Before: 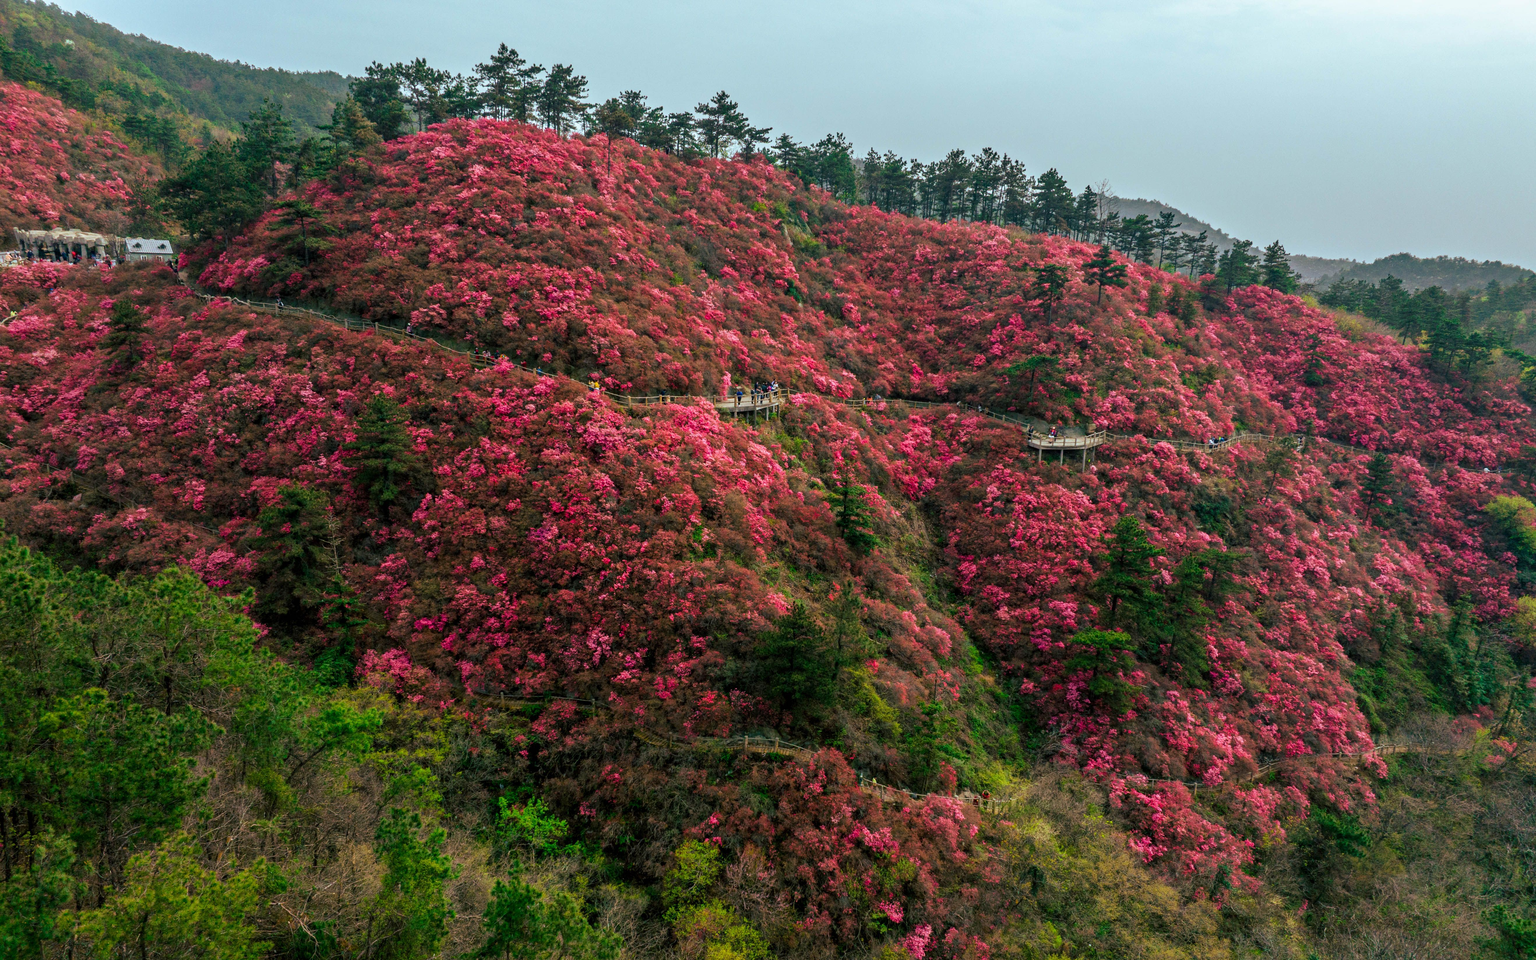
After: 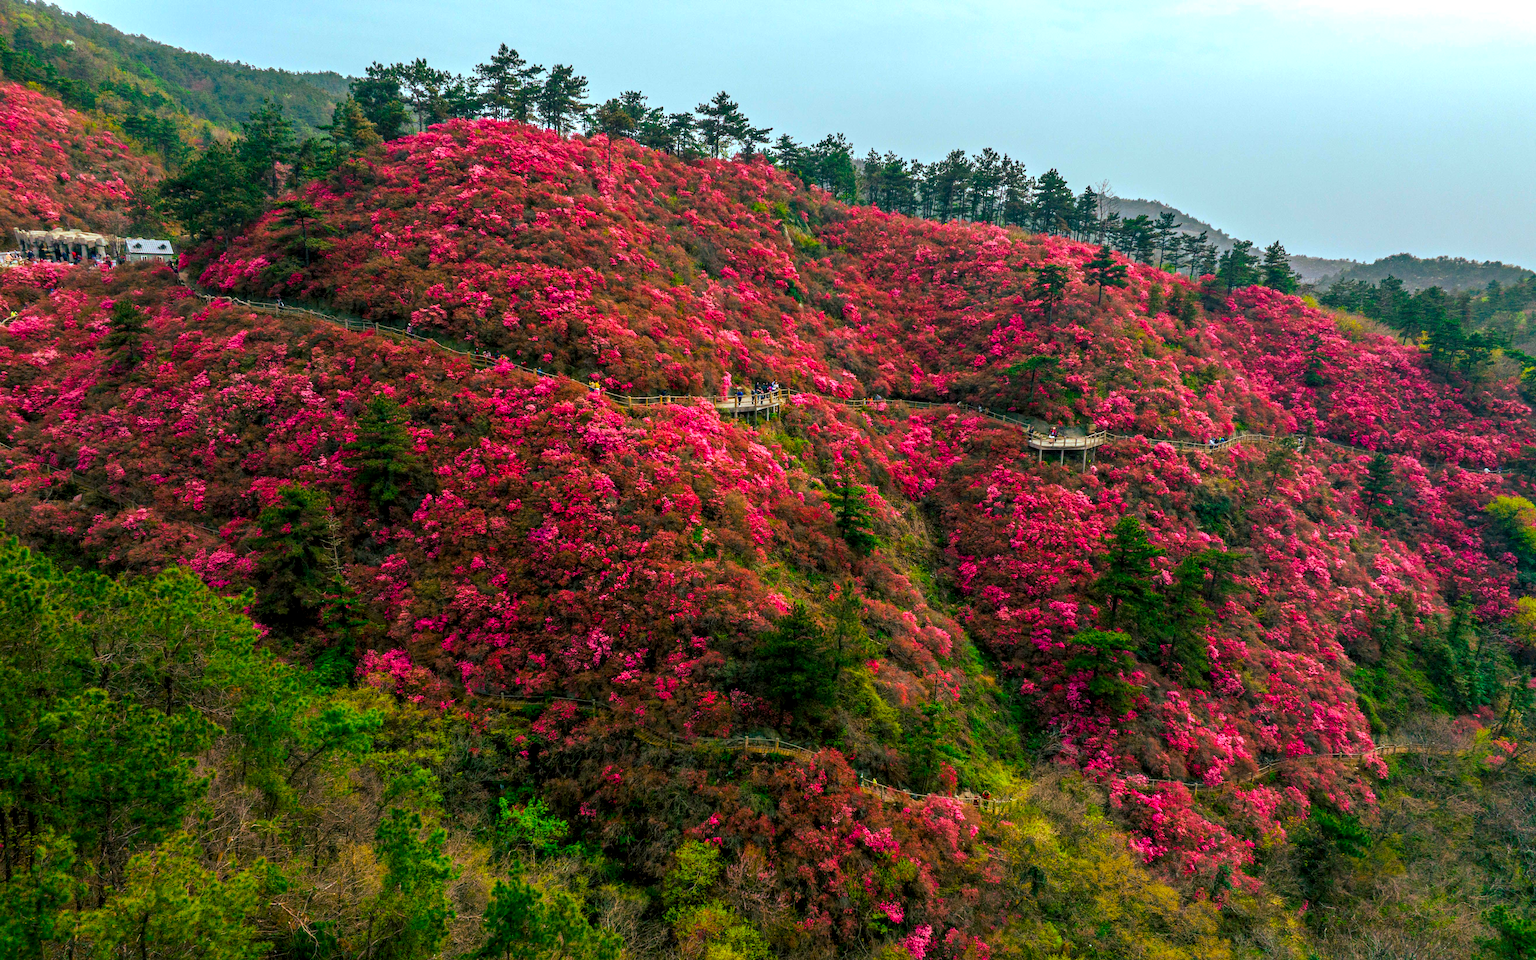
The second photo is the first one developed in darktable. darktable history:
local contrast: highlights 104%, shadows 102%, detail 119%, midtone range 0.2
color balance rgb: highlights gain › chroma 0.176%, highlights gain › hue 332.57°, linear chroma grading › global chroma 15.277%, perceptual saturation grading › global saturation 19.577%, perceptual brilliance grading › highlights 7.992%, perceptual brilliance grading › mid-tones 3.144%, perceptual brilliance grading › shadows 1.194%, global vibrance 20%
